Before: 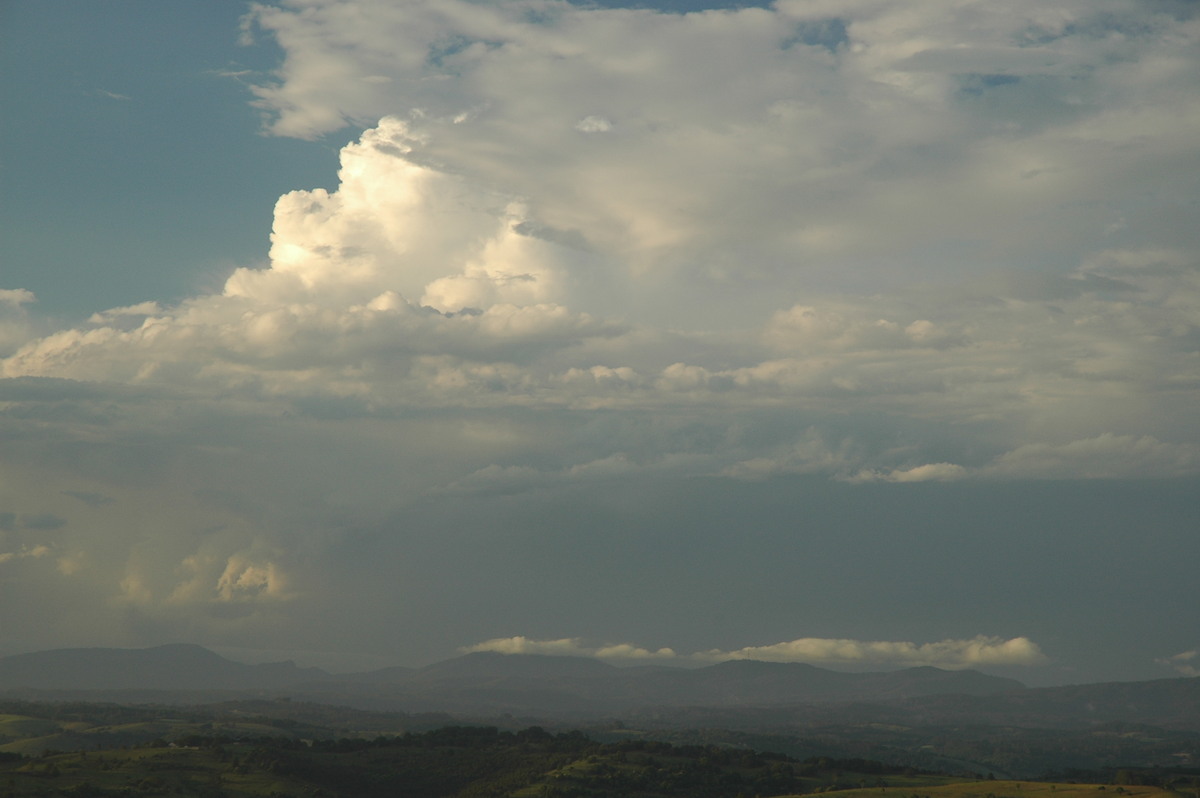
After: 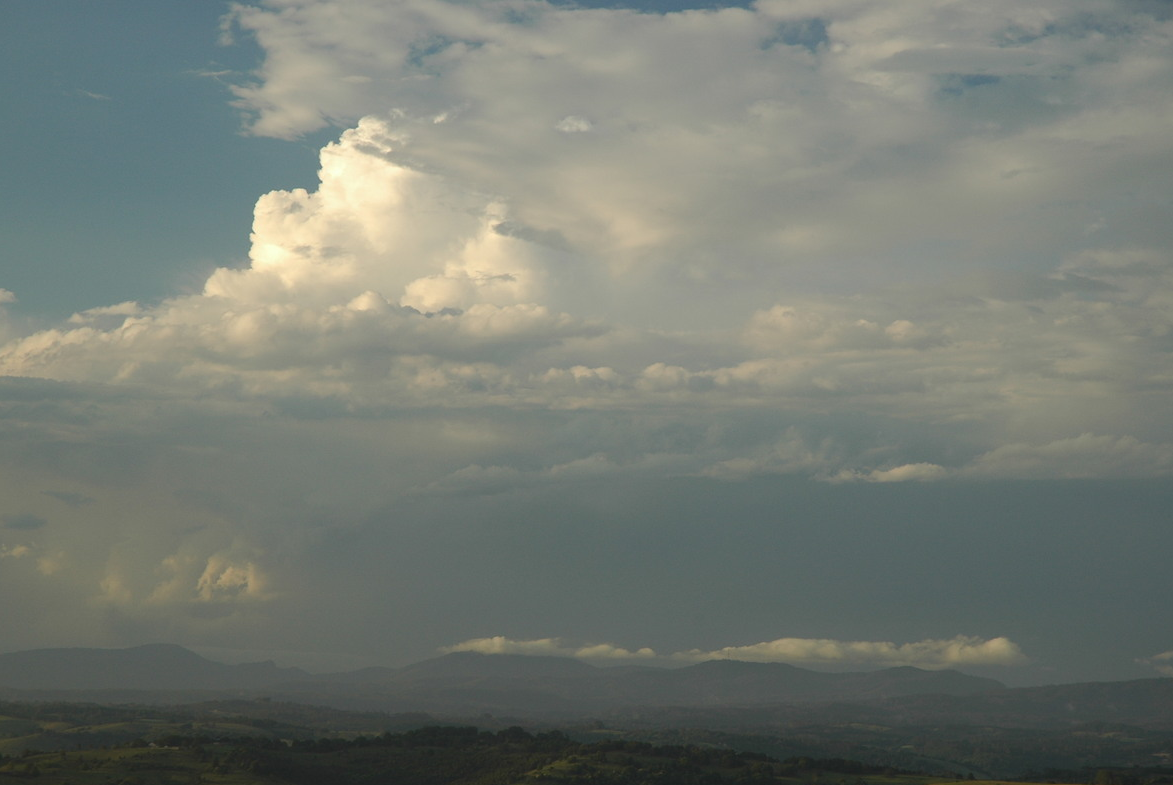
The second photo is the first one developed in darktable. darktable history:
crop and rotate: left 1.683%, right 0.564%, bottom 1.587%
